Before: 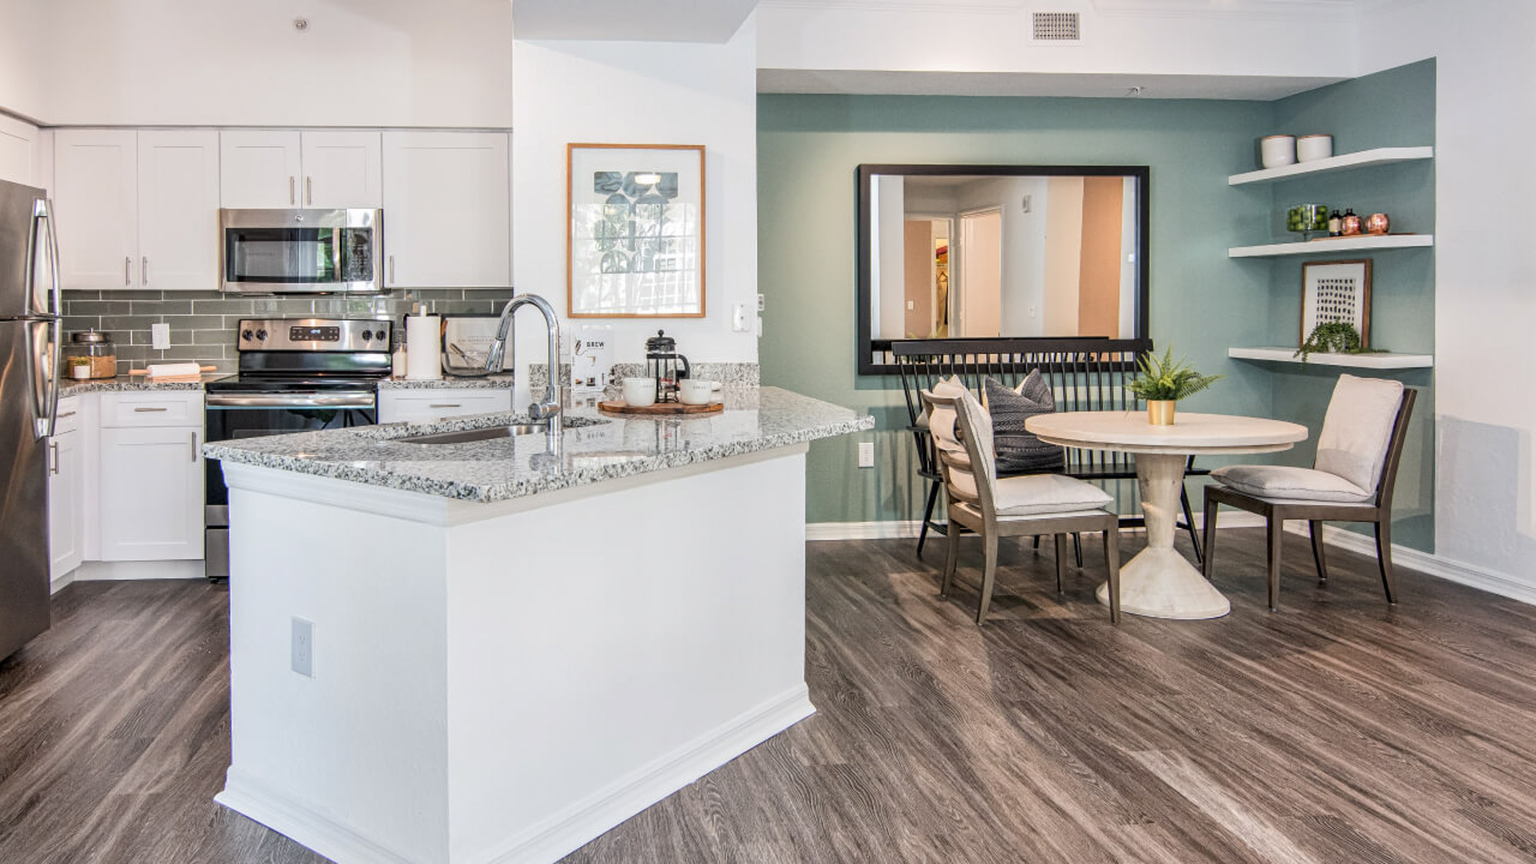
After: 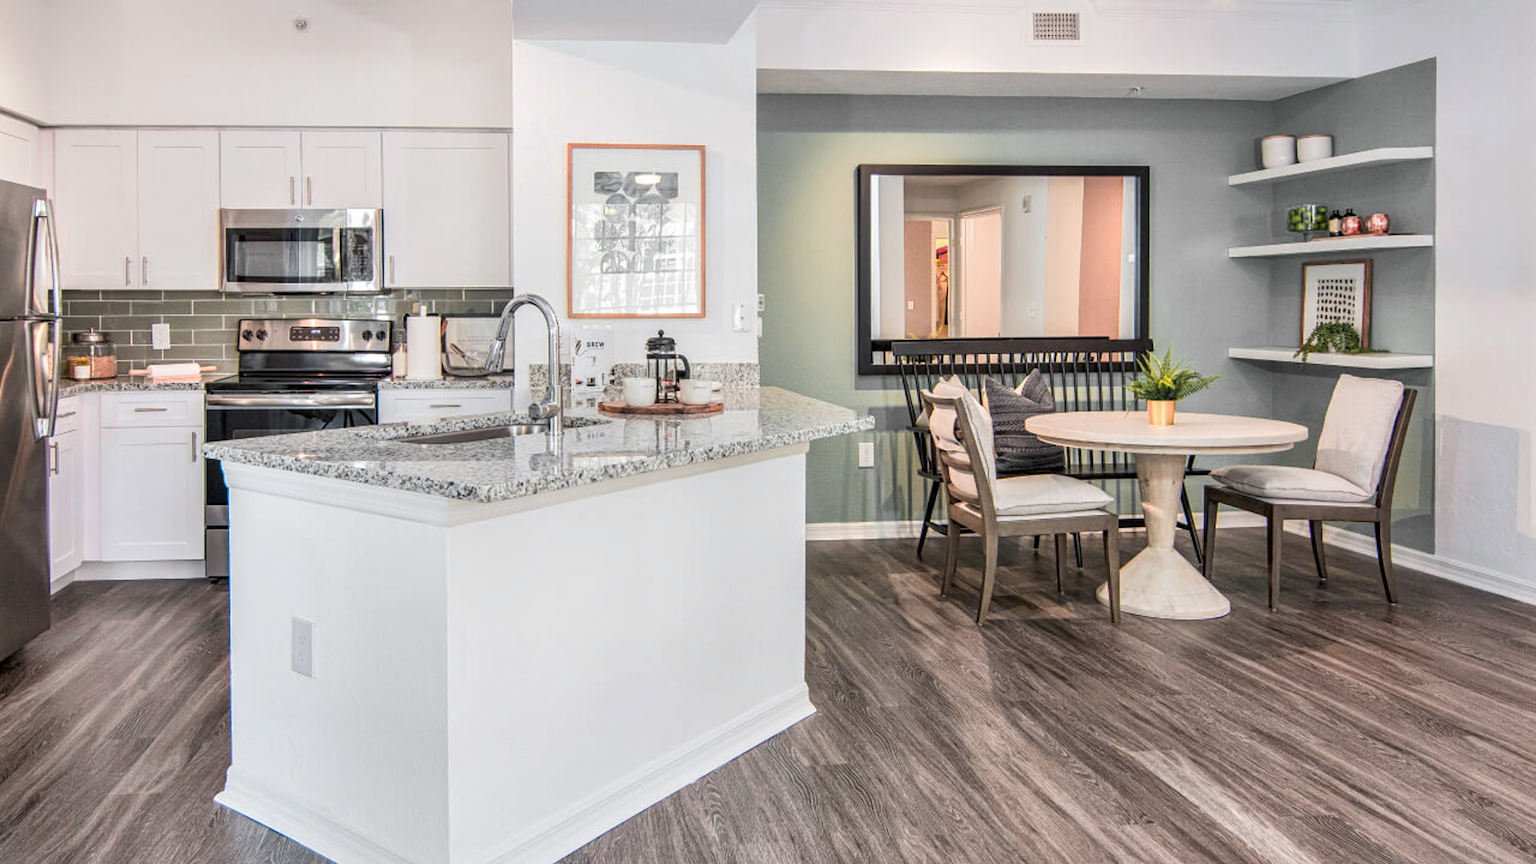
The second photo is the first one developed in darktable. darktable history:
color zones: curves: ch0 [(0.257, 0.558) (0.75, 0.565)]; ch1 [(0.004, 0.857) (0.14, 0.416) (0.257, 0.695) (0.442, 0.032) (0.736, 0.266) (0.891, 0.741)]; ch2 [(0, 0.623) (0.112, 0.436) (0.271, 0.474) (0.516, 0.64) (0.743, 0.286)]
tone equalizer: on, module defaults
